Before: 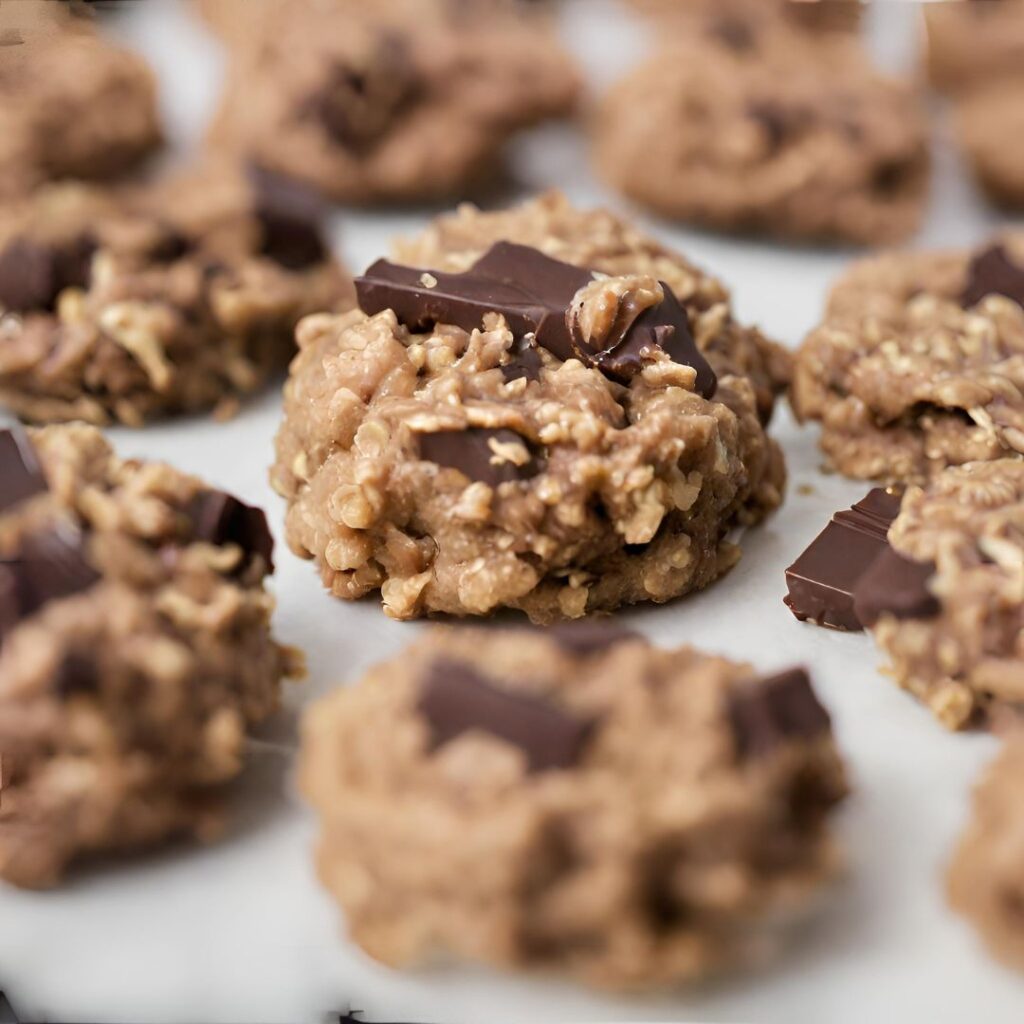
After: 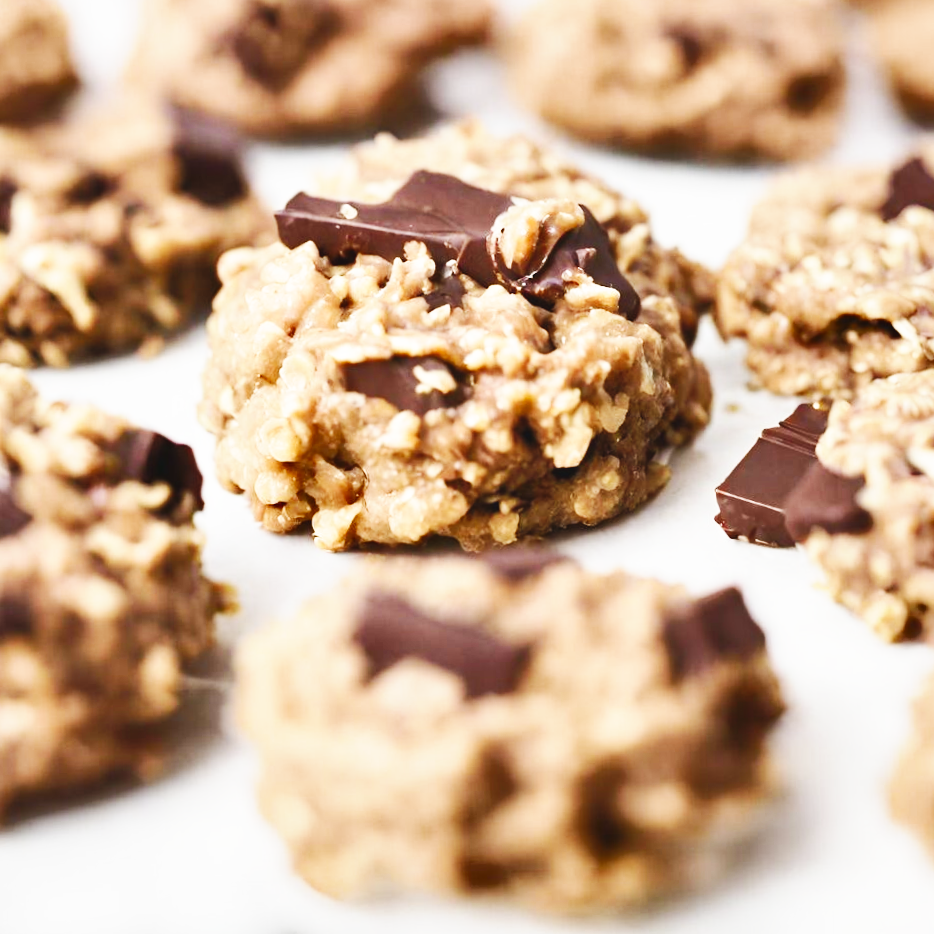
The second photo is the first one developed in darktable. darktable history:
shadows and highlights: low approximation 0.01, soften with gaussian
color balance: lift [1.007, 1, 1, 1], gamma [1.097, 1, 1, 1]
base curve: curves: ch0 [(0, 0) (0.007, 0.004) (0.027, 0.03) (0.046, 0.07) (0.207, 0.54) (0.442, 0.872) (0.673, 0.972) (1, 1)], preserve colors none
crop and rotate: angle 1.96°, left 5.673%, top 5.673%
